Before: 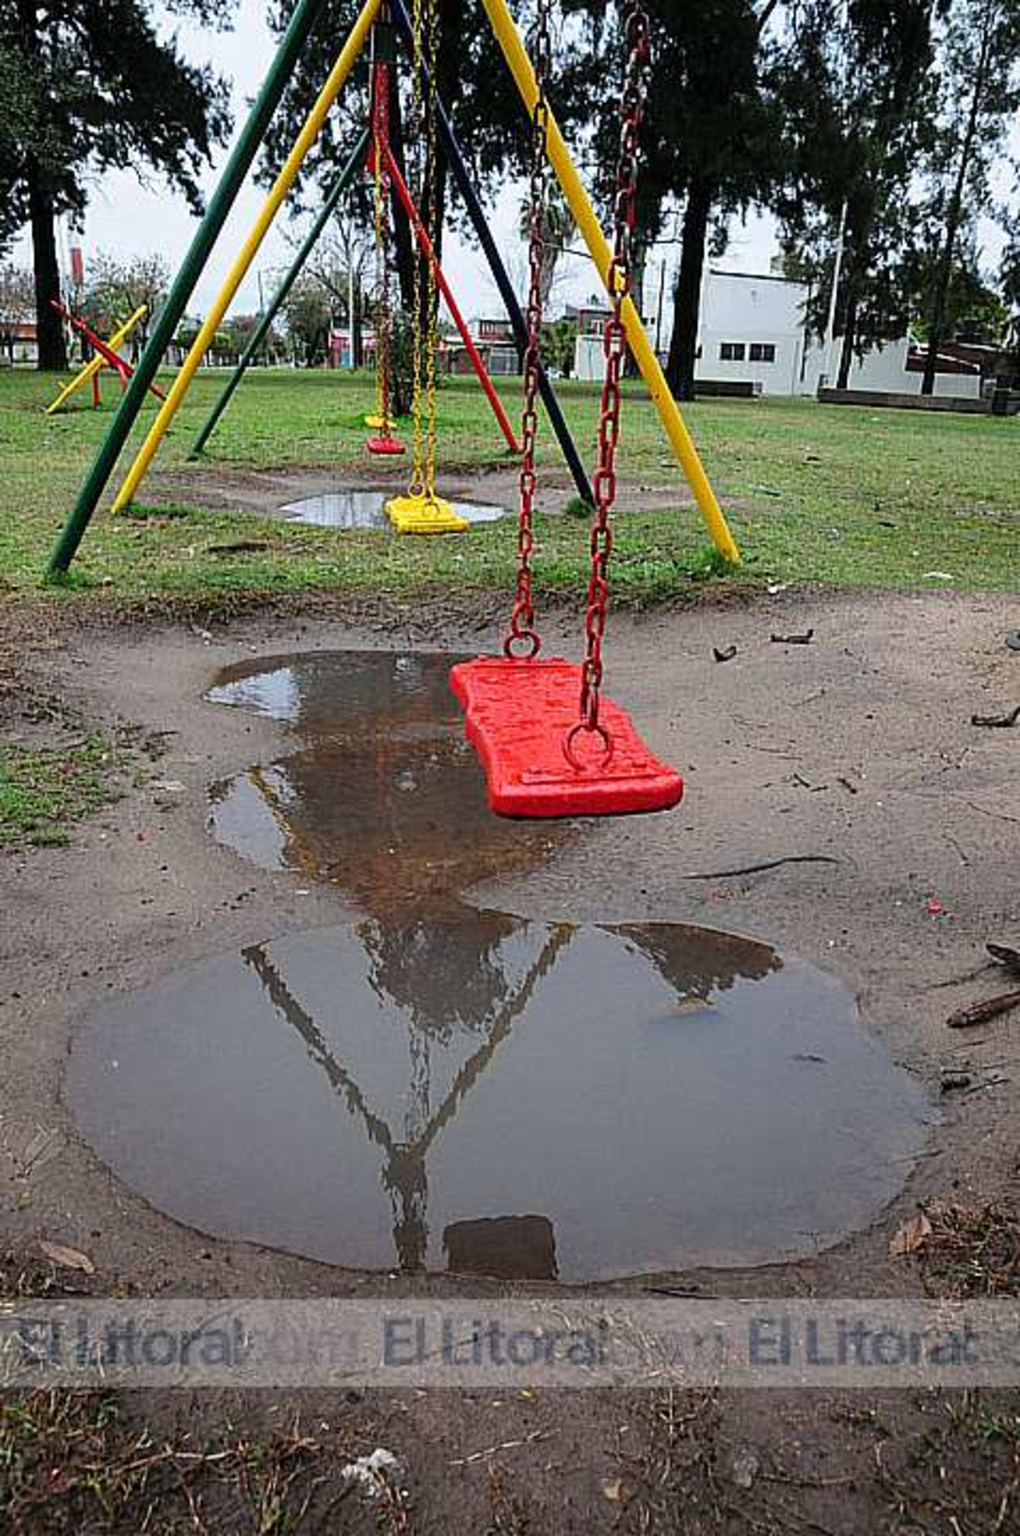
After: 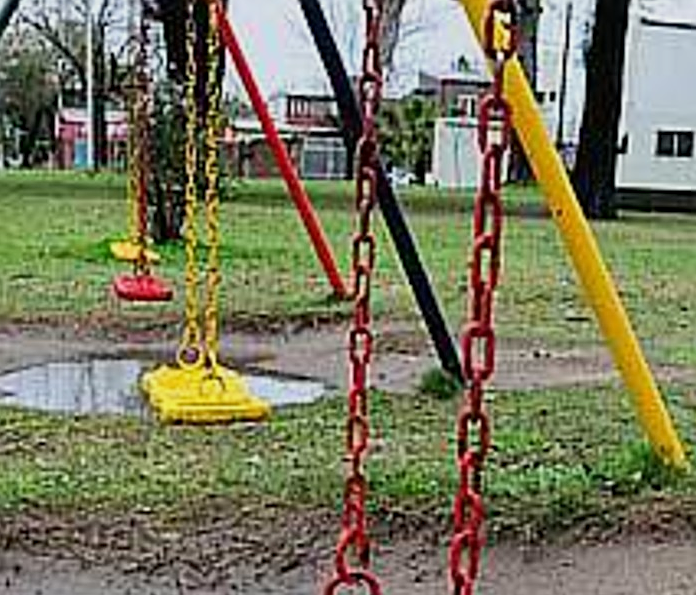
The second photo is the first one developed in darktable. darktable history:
sharpen: on, module defaults
tone equalizer: -8 EV -0.002 EV, -7 EV 0.005 EV, -6 EV -0.021 EV, -5 EV 0.009 EV, -4 EV -0.008 EV, -3 EV 0.027 EV, -2 EV -0.089 EV, -1 EV -0.272 EV, +0 EV -0.595 EV, edges refinement/feathering 500, mask exposure compensation -1.57 EV, preserve details no
crop: left 28.747%, top 16.841%, right 26.726%, bottom 57.877%
